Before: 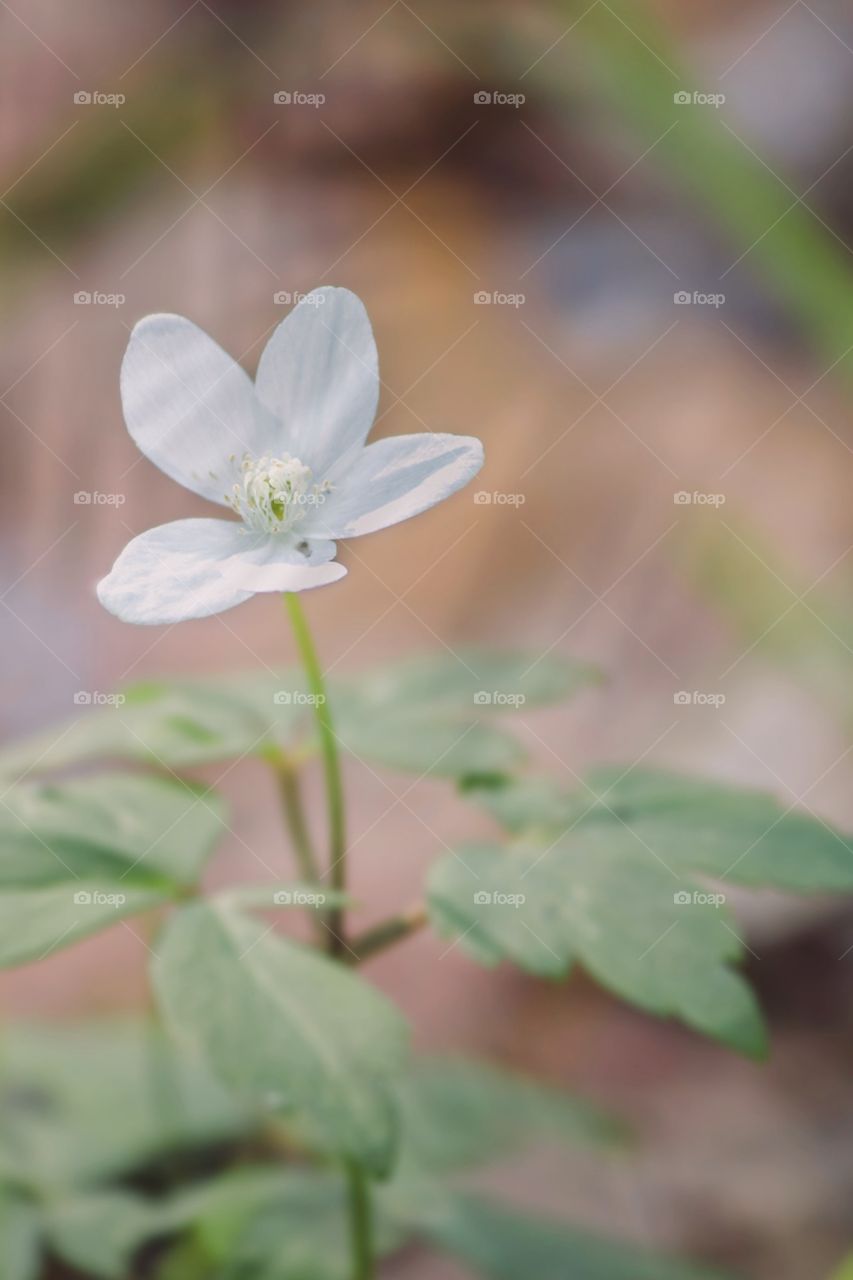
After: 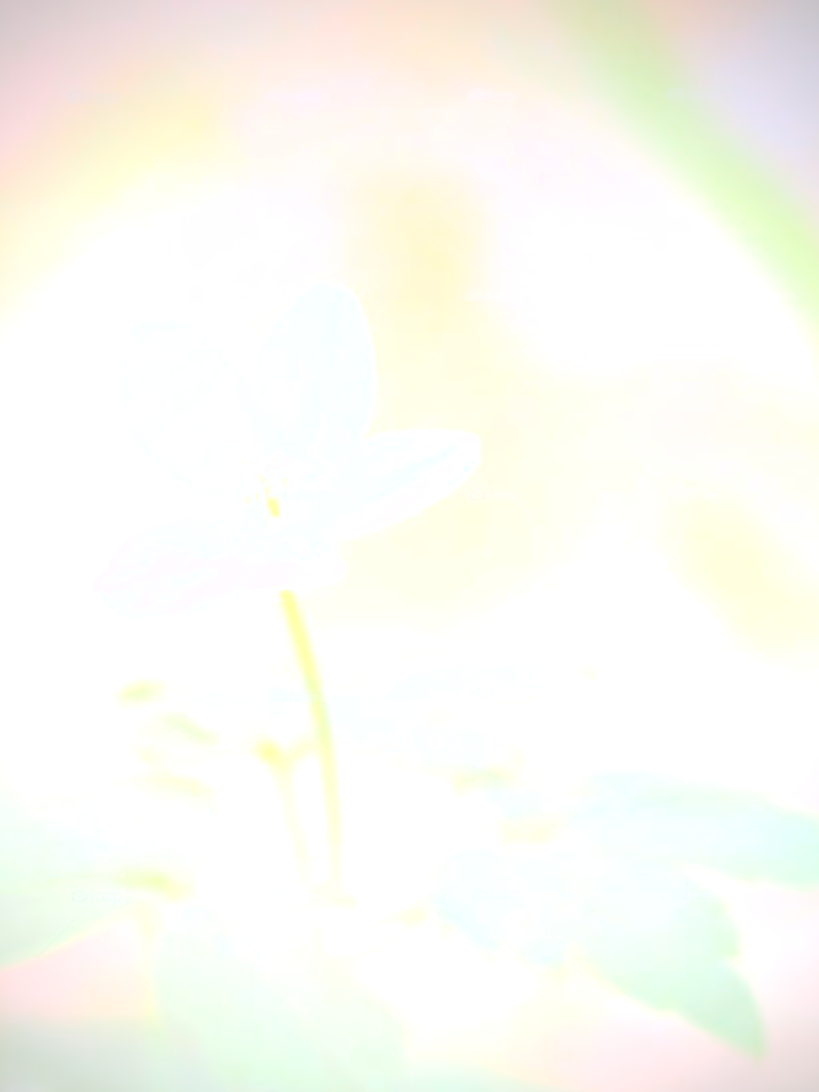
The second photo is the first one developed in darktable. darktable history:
bloom: size 70%, threshold 25%, strength 70%
crop and rotate: angle 0.2°, left 0.275%, right 3.127%, bottom 14.18%
vignetting: on, module defaults
exposure: exposure 0.485 EV, compensate highlight preservation false
color calibration: illuminant as shot in camera, x 0.358, y 0.373, temperature 4628.91 K
